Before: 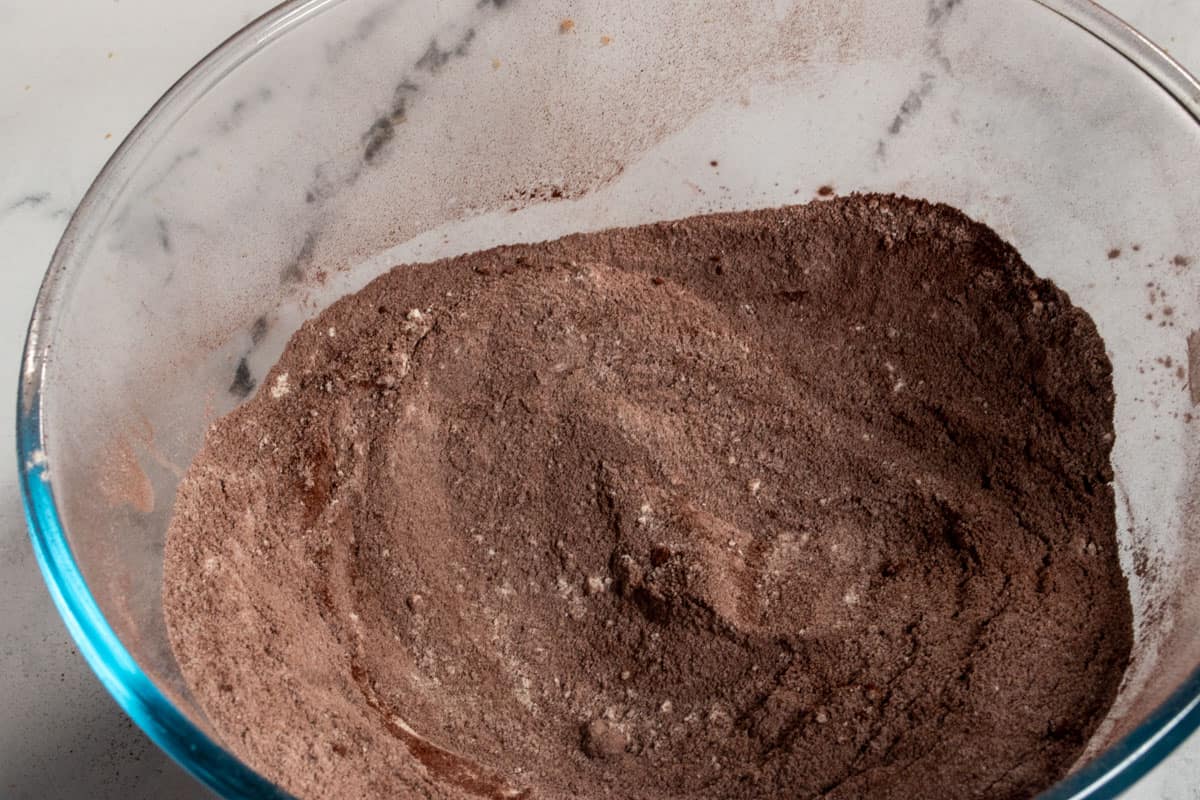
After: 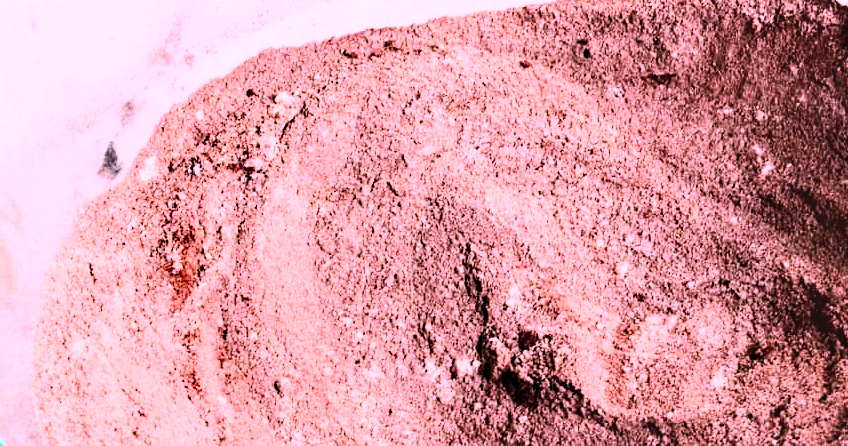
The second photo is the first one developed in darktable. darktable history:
color correction: highlights a* 15.76, highlights b* -20.06
crop: left 11.001%, top 27.217%, right 18.322%, bottom 16.949%
base curve: curves: ch0 [(0, 0) (0.007, 0.004) (0.027, 0.03) (0.046, 0.07) (0.207, 0.54) (0.442, 0.872) (0.673, 0.972) (1, 1)], fusion 1
contrast brightness saturation: contrast 0.198, brightness 0.169, saturation 0.224
